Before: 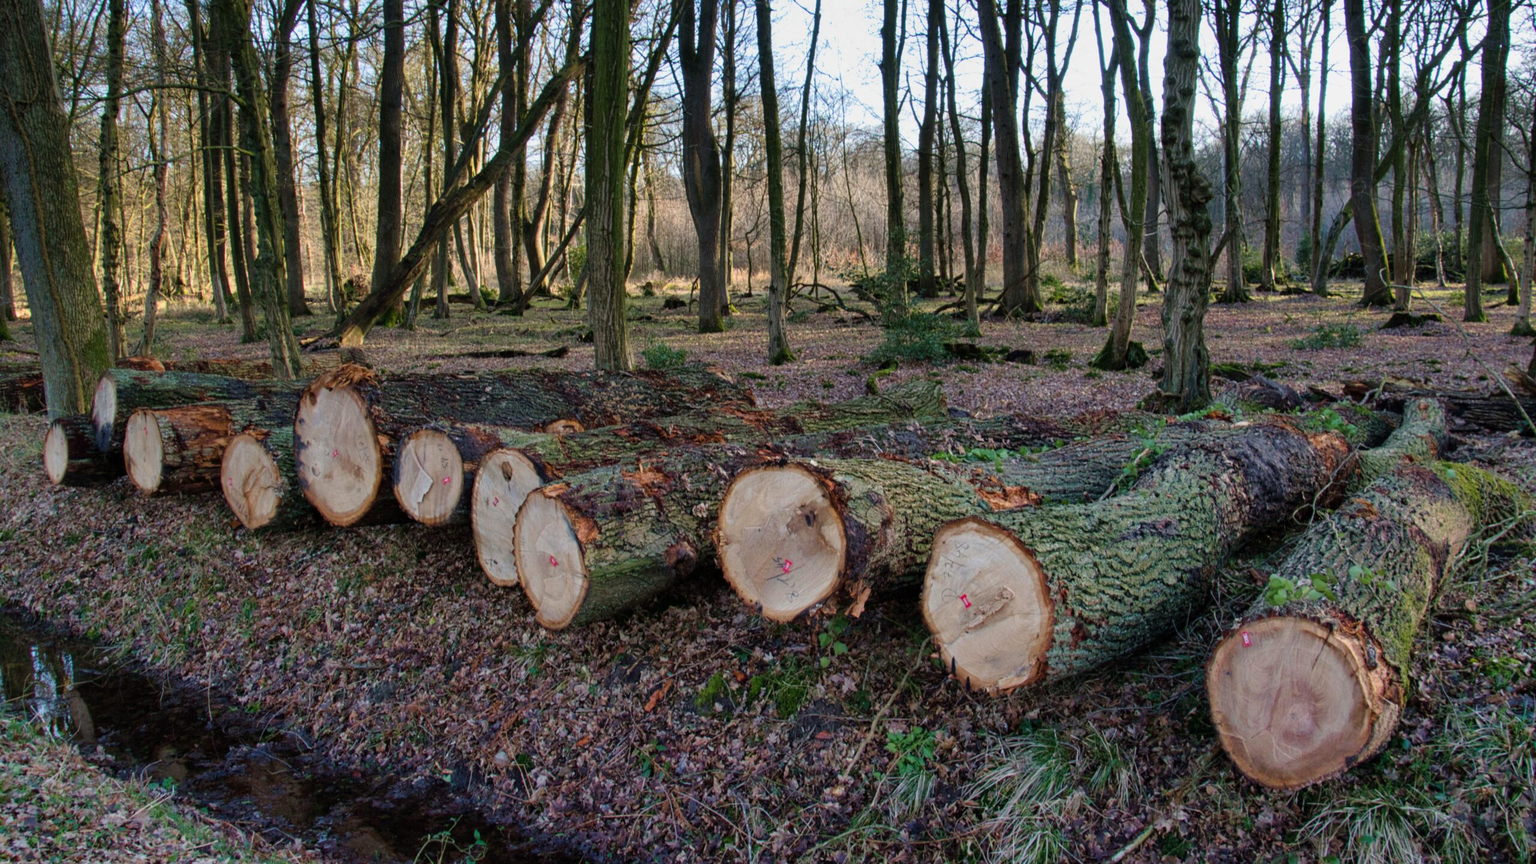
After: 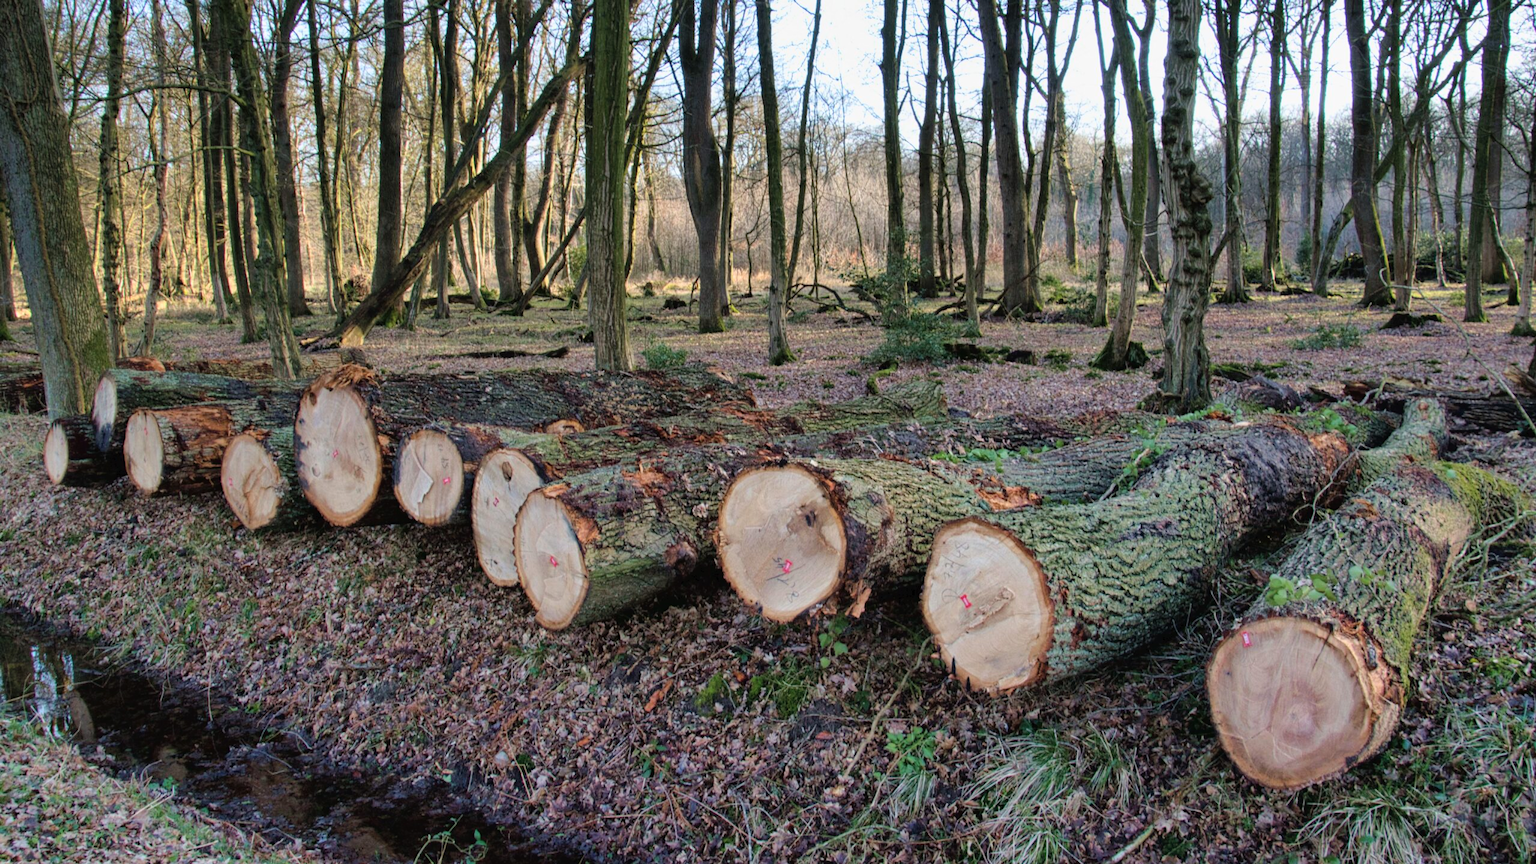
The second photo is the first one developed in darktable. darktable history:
tone curve: curves: ch0 [(0, 0) (0.003, 0.022) (0.011, 0.025) (0.025, 0.032) (0.044, 0.055) (0.069, 0.089) (0.1, 0.133) (0.136, 0.18) (0.177, 0.231) (0.224, 0.291) (0.277, 0.35) (0.335, 0.42) (0.399, 0.496) (0.468, 0.561) (0.543, 0.632) (0.623, 0.706) (0.709, 0.783) (0.801, 0.865) (0.898, 0.947) (1, 1)], color space Lab, independent channels, preserve colors none
